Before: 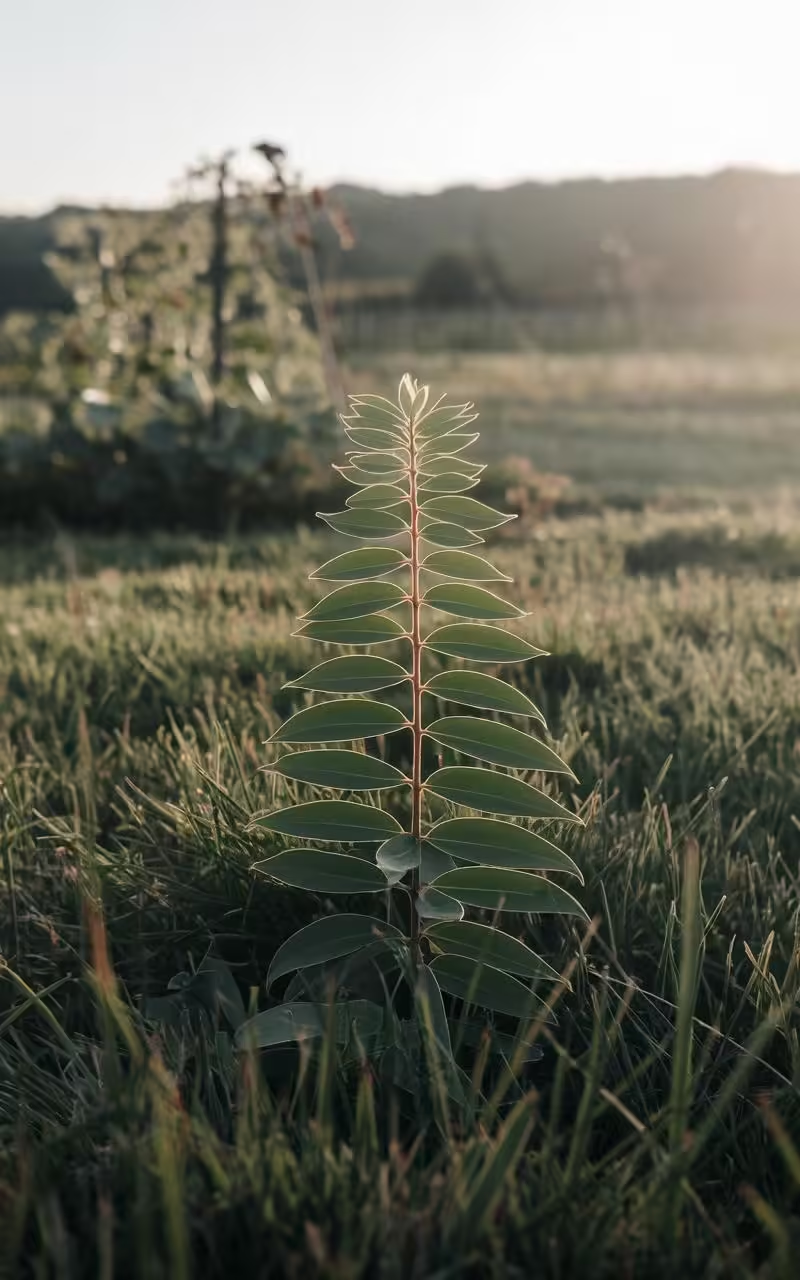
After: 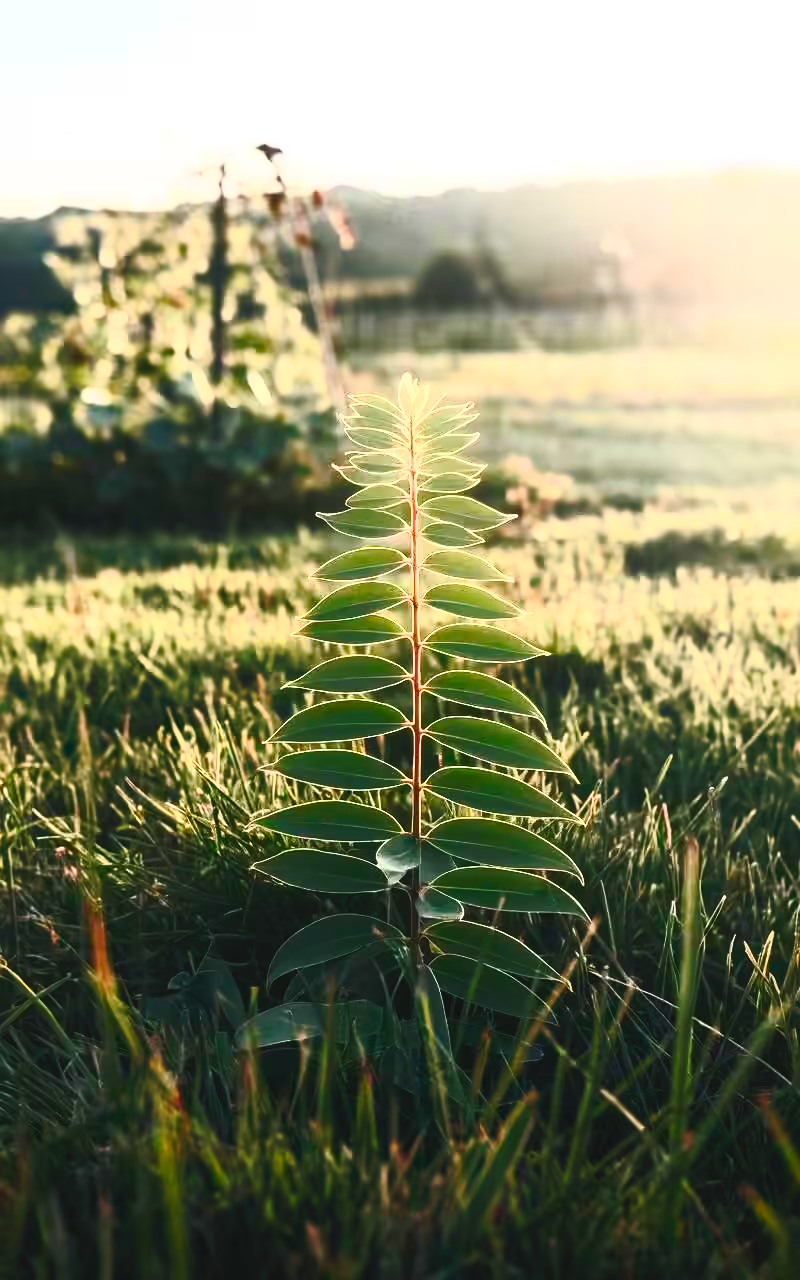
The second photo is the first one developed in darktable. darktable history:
contrast brightness saturation: contrast 0.99, brightness 0.983, saturation 0.992
tone curve: curves: ch0 [(0, 0) (0.003, 0.002) (0.011, 0.009) (0.025, 0.02) (0.044, 0.034) (0.069, 0.046) (0.1, 0.062) (0.136, 0.083) (0.177, 0.119) (0.224, 0.162) (0.277, 0.216) (0.335, 0.282) (0.399, 0.365) (0.468, 0.457) (0.543, 0.541) (0.623, 0.624) (0.709, 0.713) (0.801, 0.797) (0.898, 0.889) (1, 1)], preserve colors none
